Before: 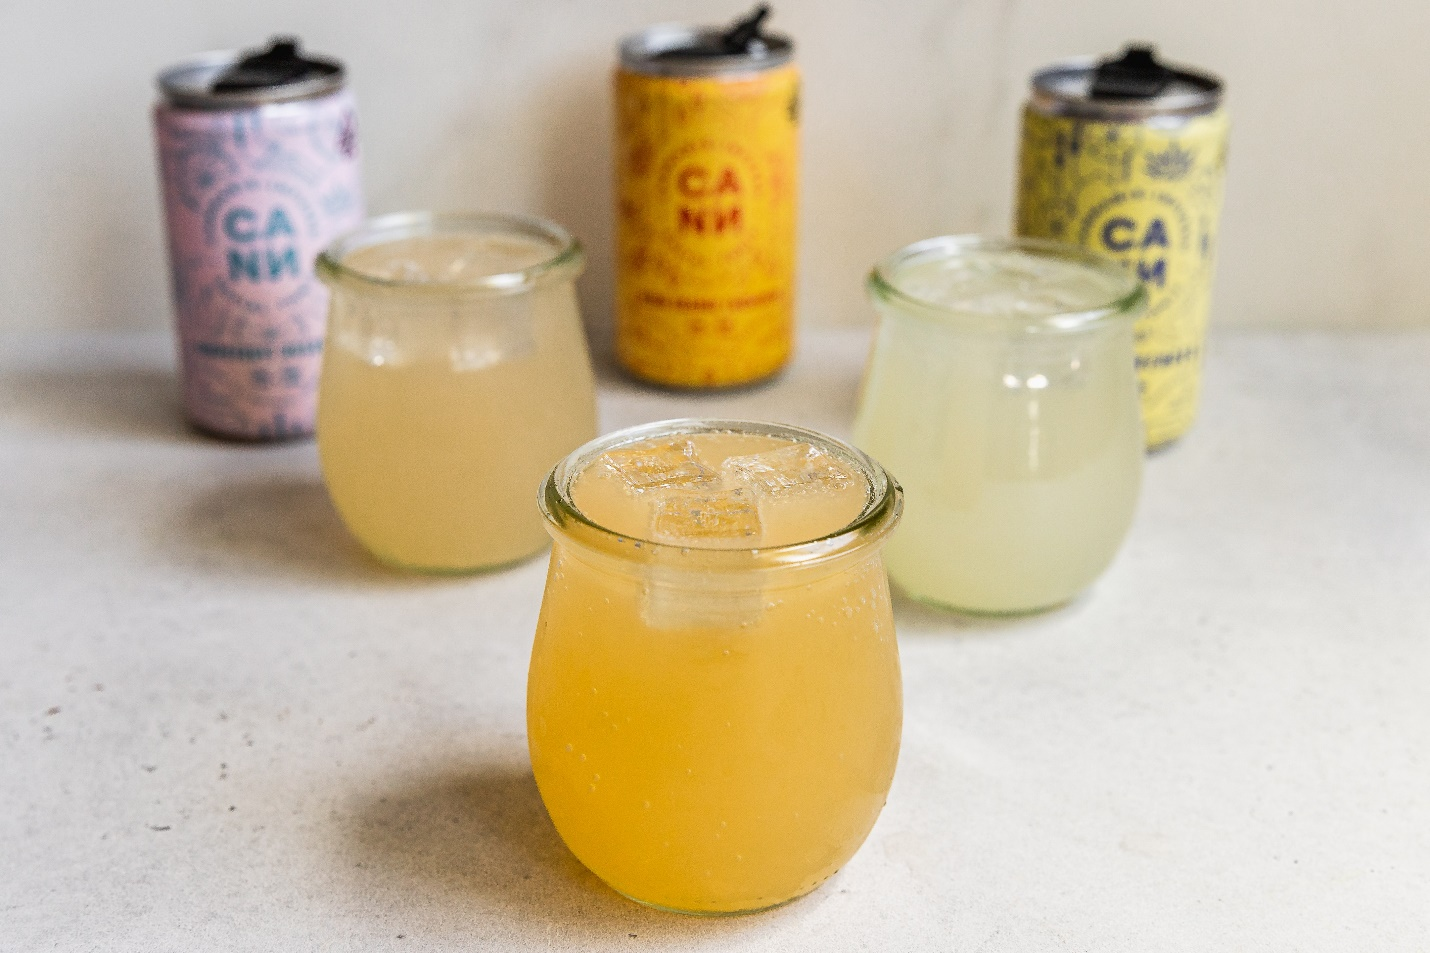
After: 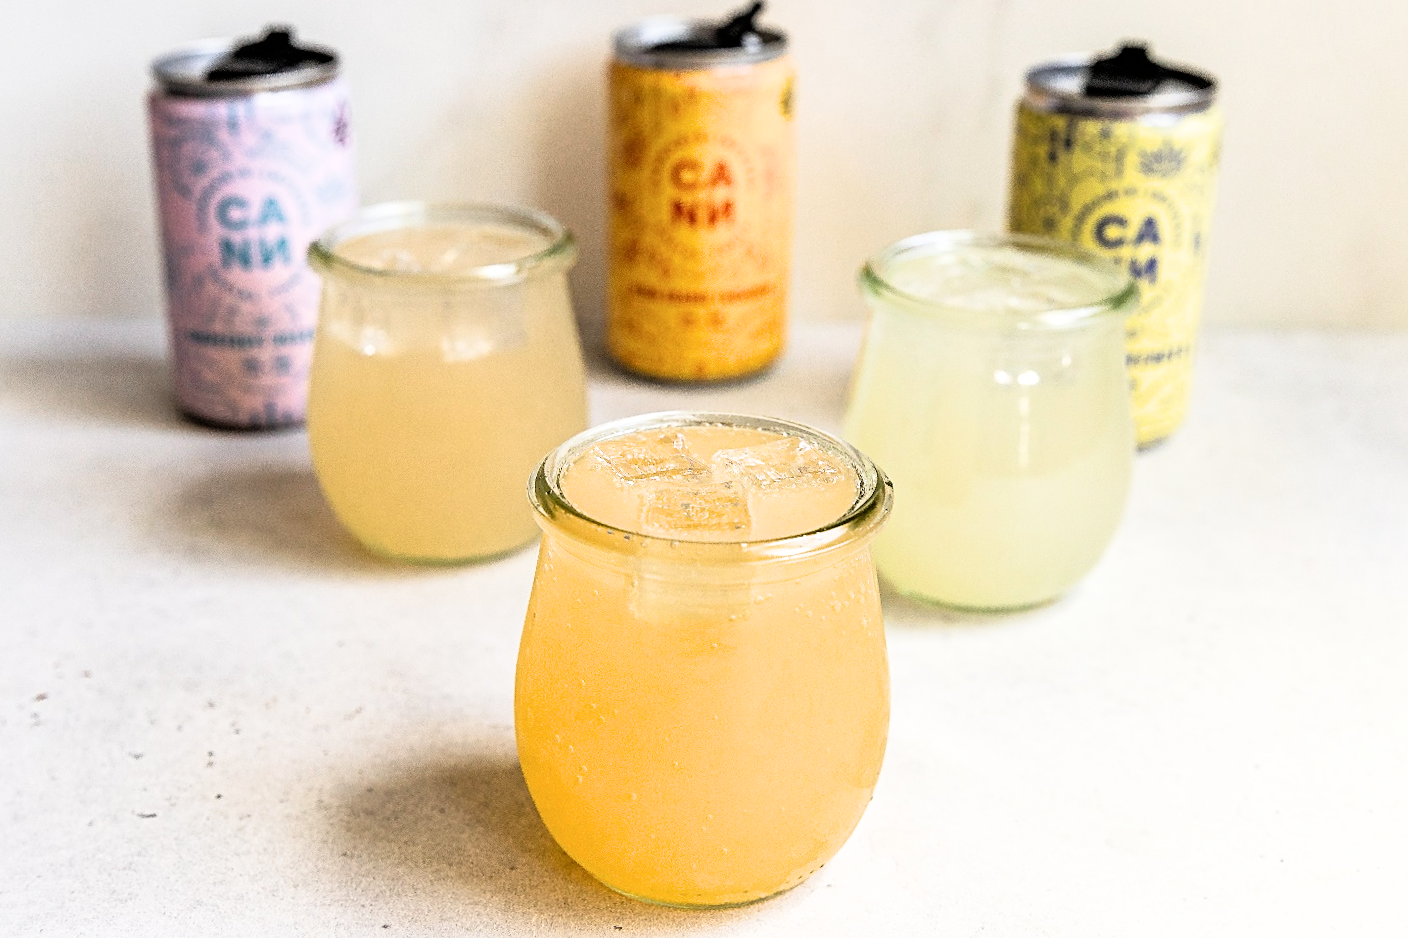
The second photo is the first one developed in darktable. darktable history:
filmic rgb: black relative exposure -4.96 EV, white relative exposure 2.83 EV, hardness 3.71
exposure: exposure 0.507 EV, compensate highlight preservation false
crop and rotate: angle -0.592°
sharpen: radius 2.517, amount 0.34
